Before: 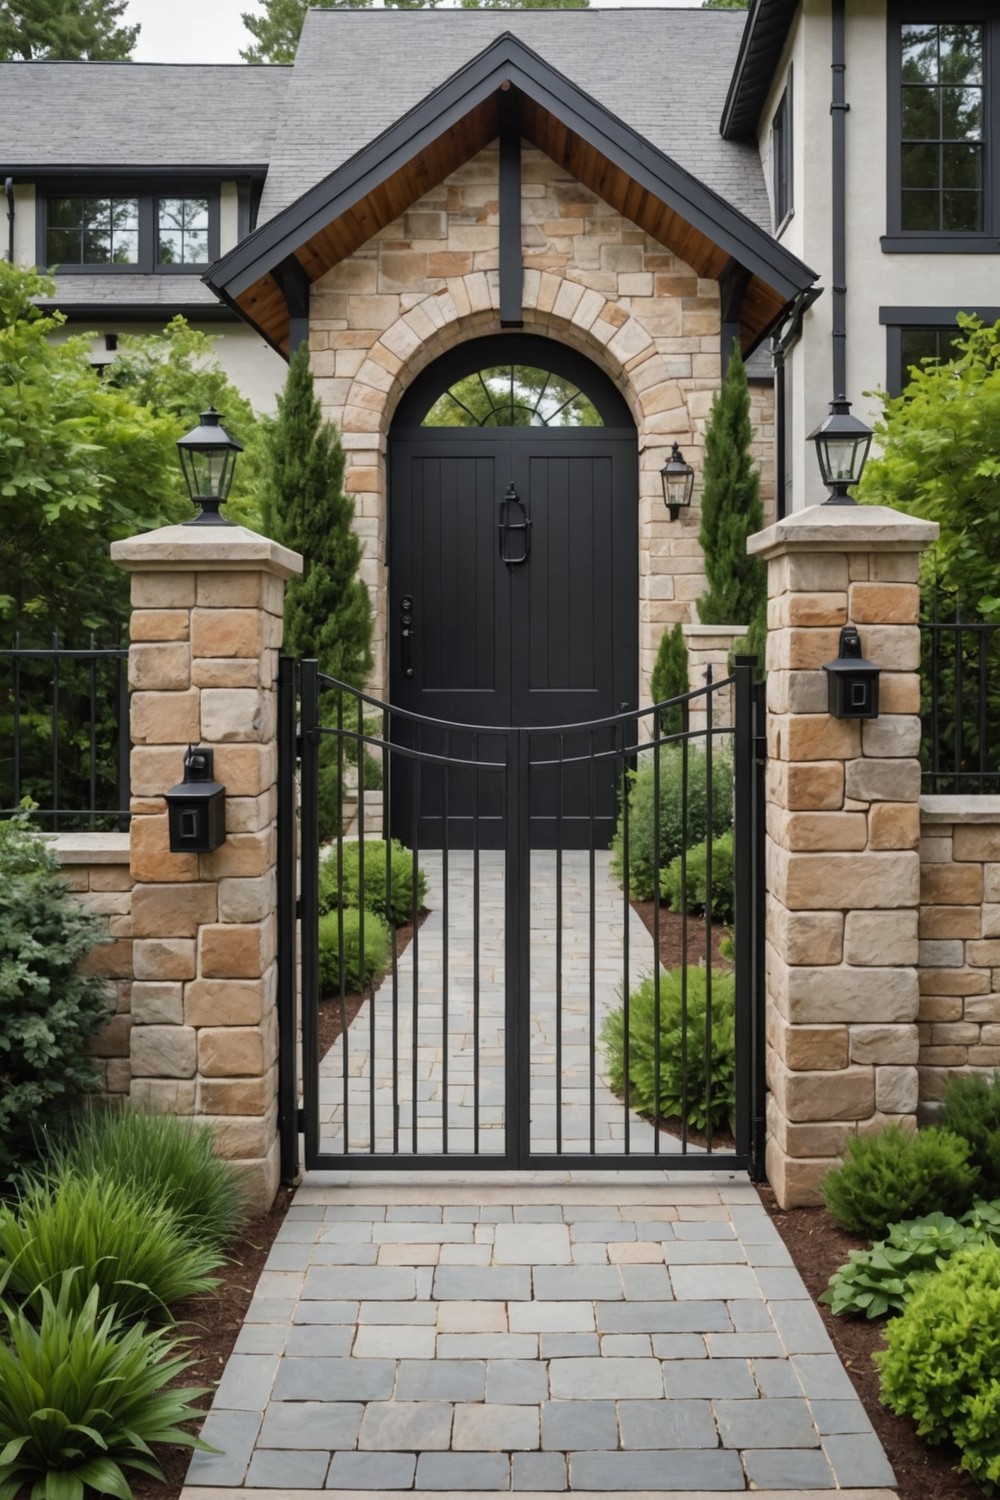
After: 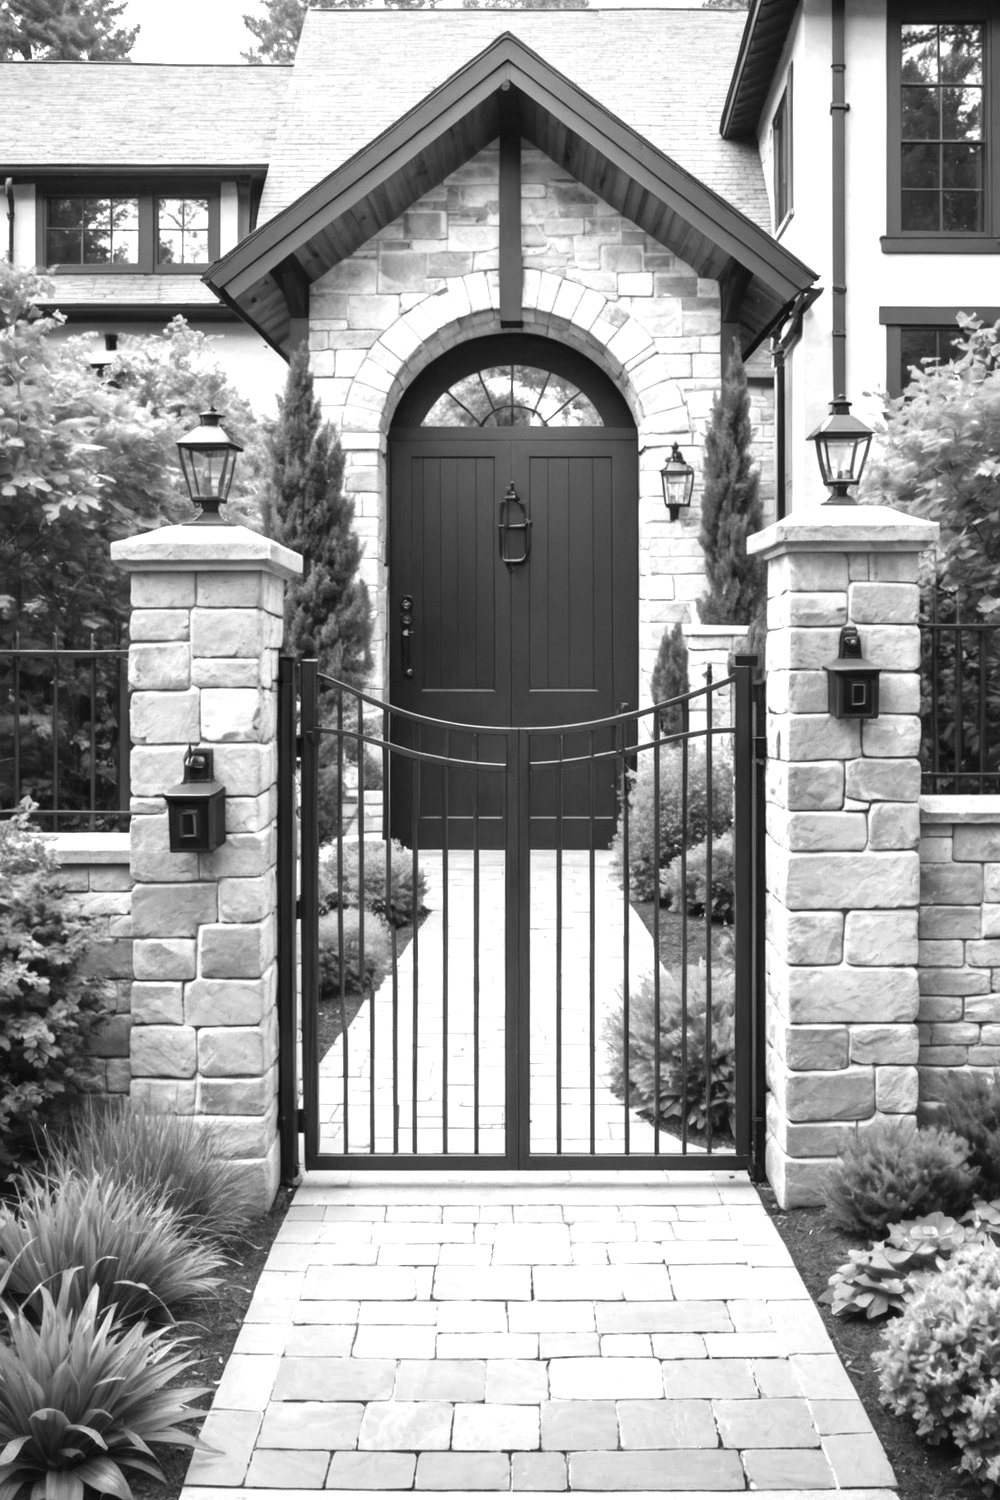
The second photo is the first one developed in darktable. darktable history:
exposure: black level correction 0, exposure 1.2 EV, compensate exposure bias true, compensate highlight preservation false
monochrome: a 2.21, b -1.33, size 2.2
